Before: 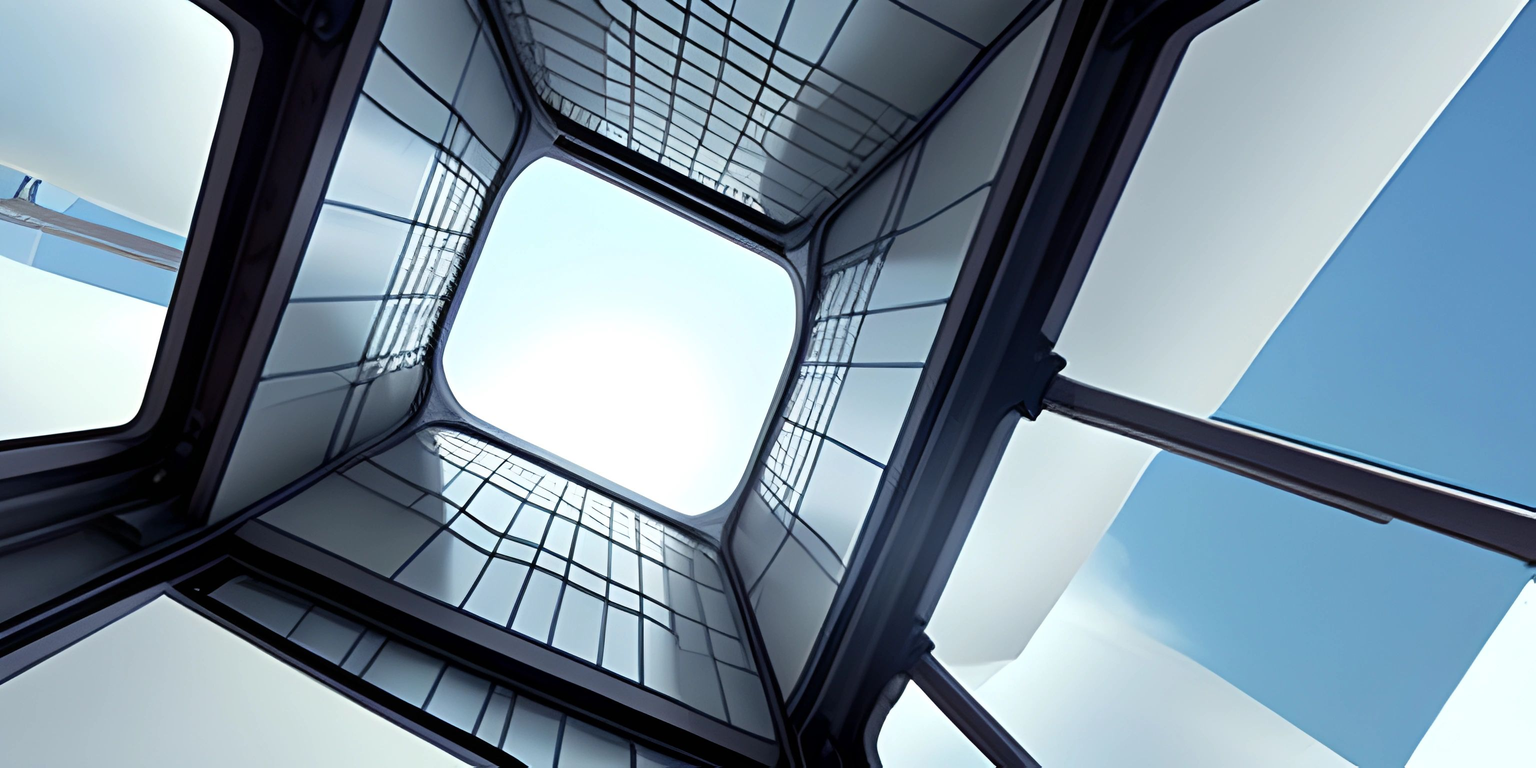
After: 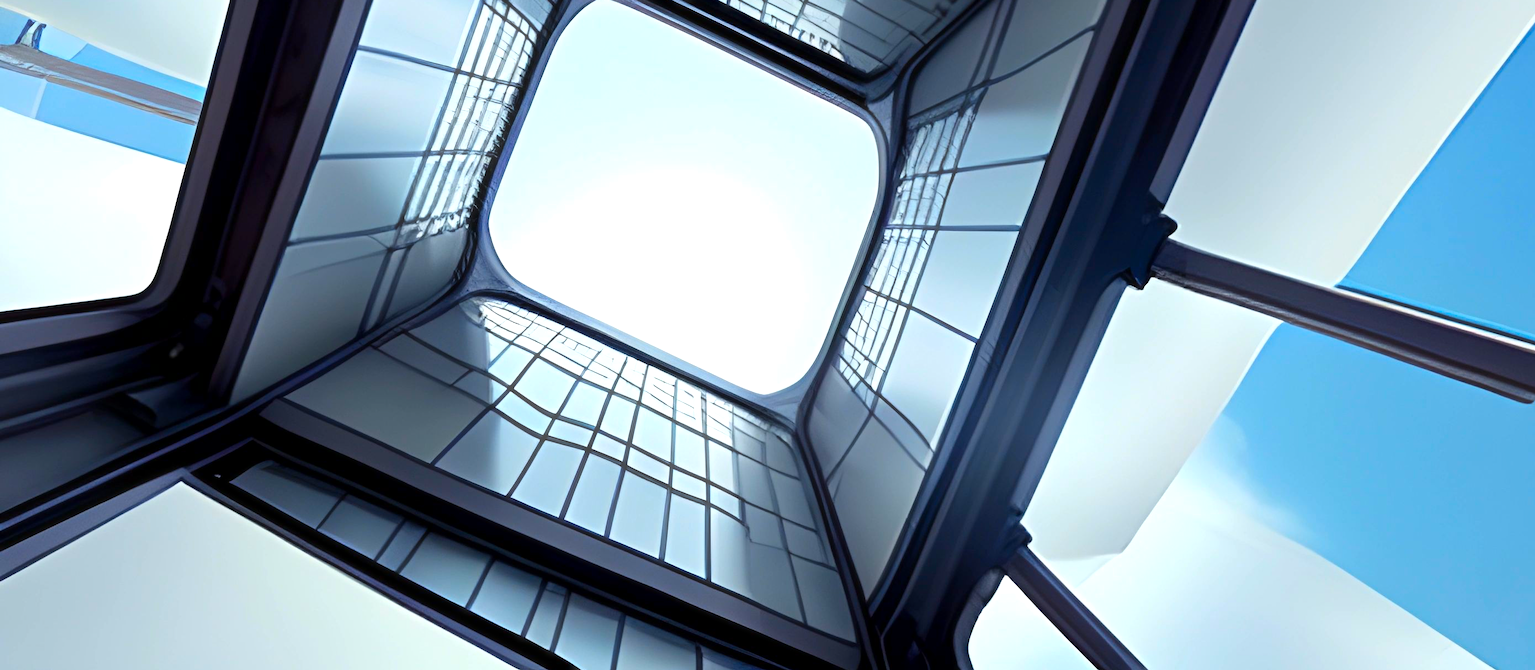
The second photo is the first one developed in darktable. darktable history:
crop: top 20.687%, right 9.398%, bottom 0.253%
exposure: black level correction 0.001, exposure 0.192 EV, compensate exposure bias true, compensate highlight preservation false
haze removal: strength -0.107, compatibility mode true, adaptive false
contrast brightness saturation: saturation 0.482
